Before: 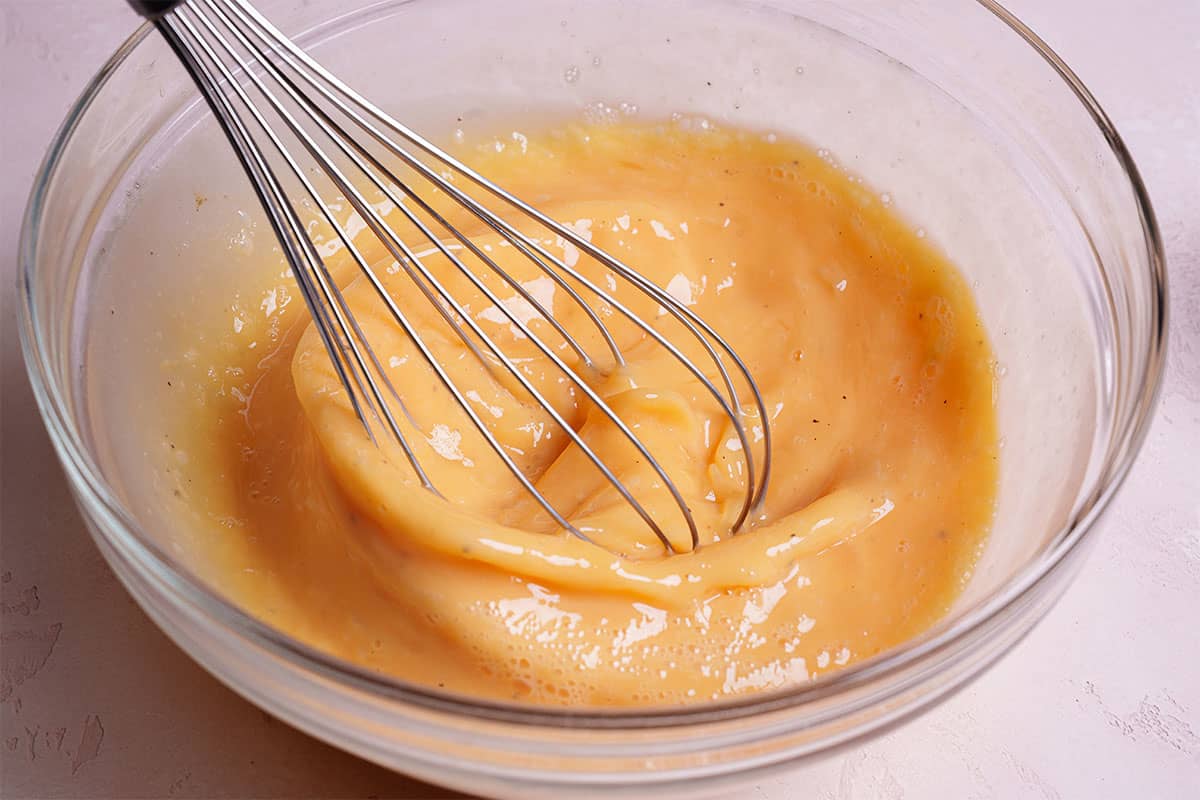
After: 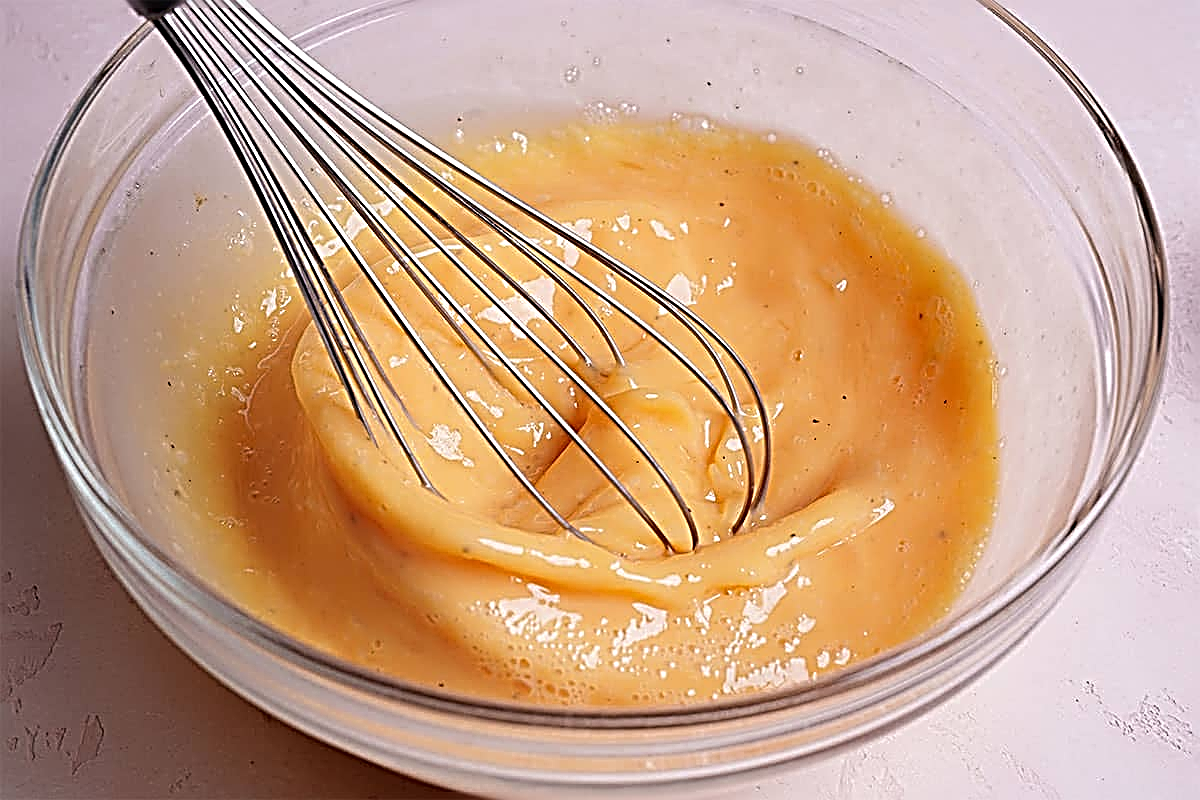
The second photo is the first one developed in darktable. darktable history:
sharpen: radius 3.169, amount 1.729
